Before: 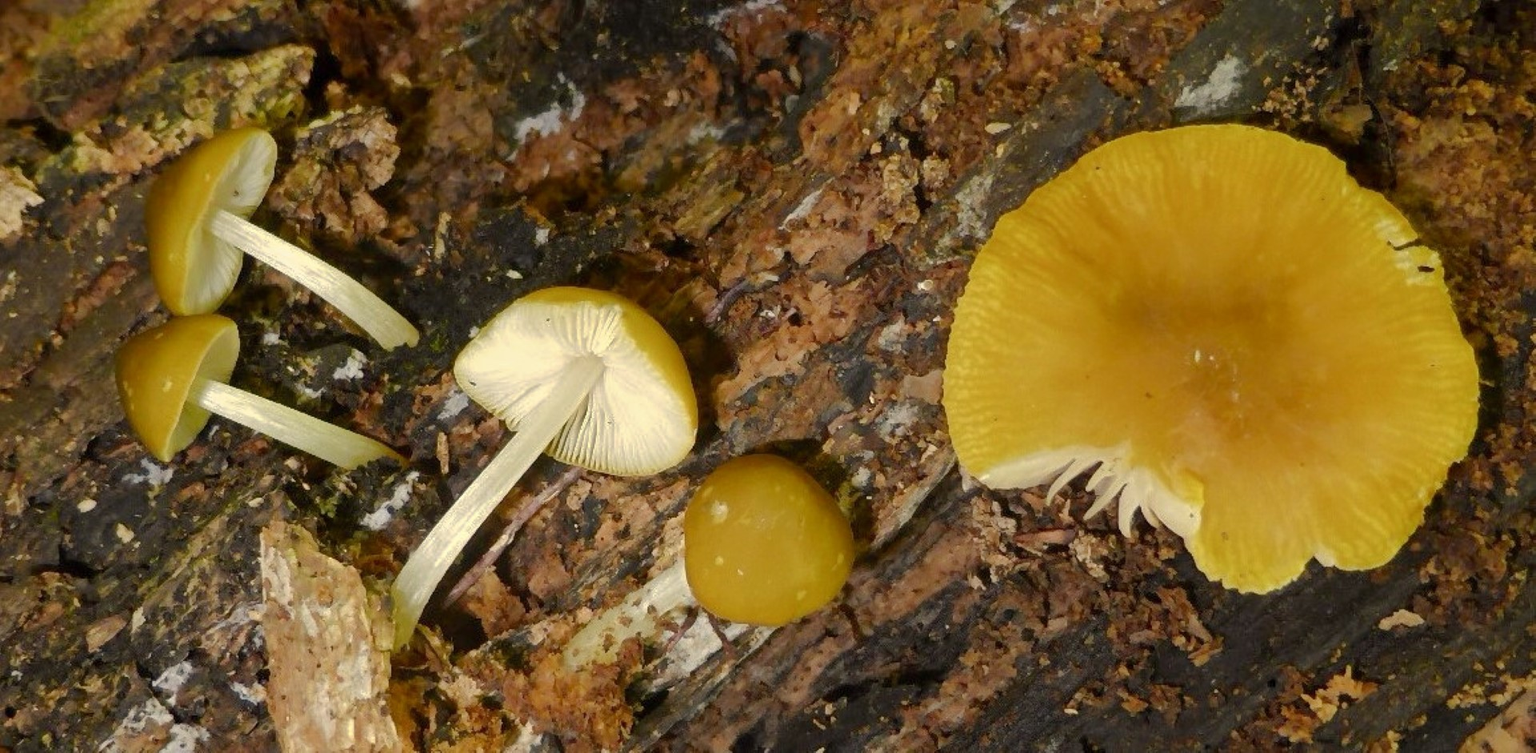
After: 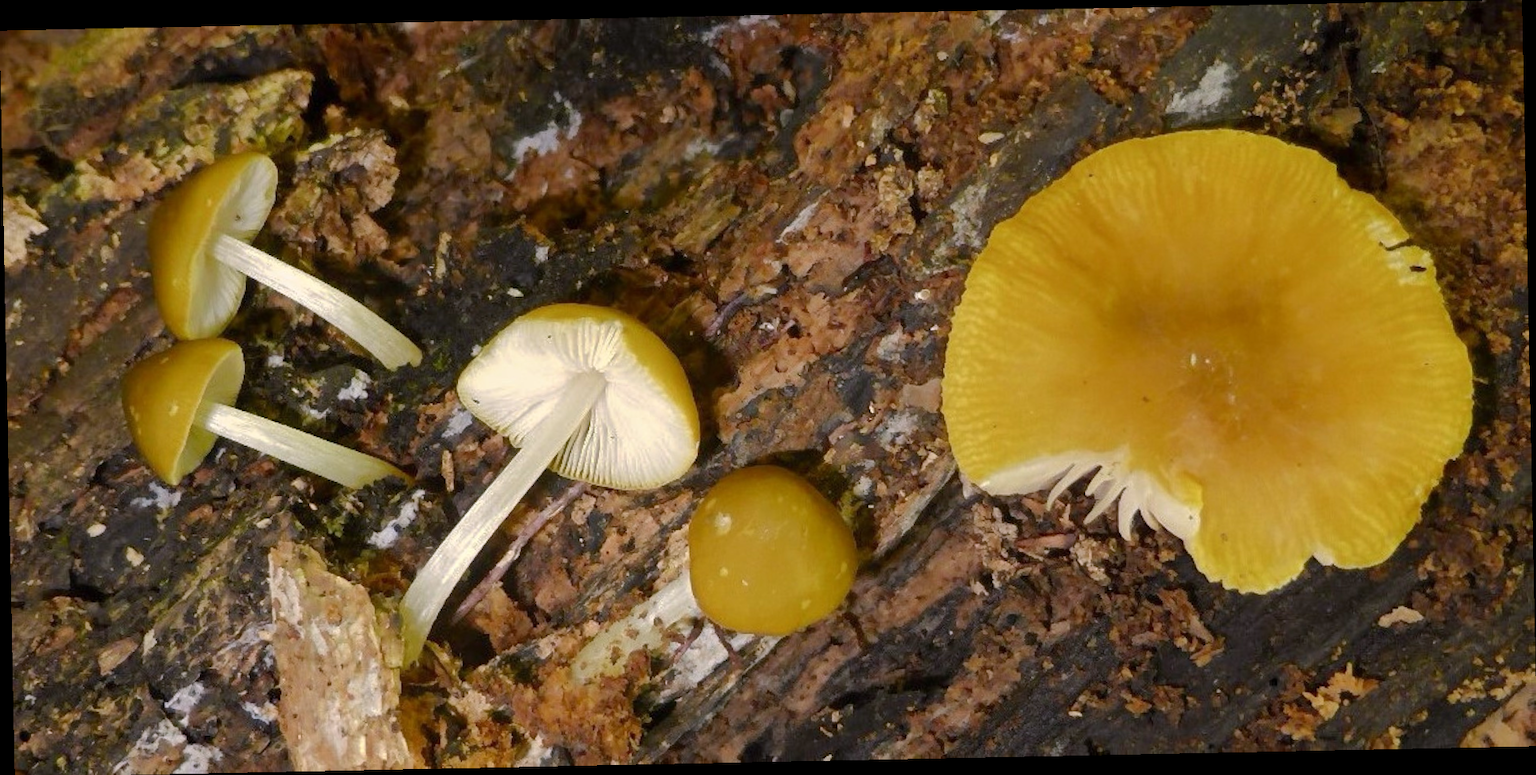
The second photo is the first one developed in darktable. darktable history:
white balance: red 1.004, blue 1.096
rotate and perspective: rotation -1.17°, automatic cropping off
